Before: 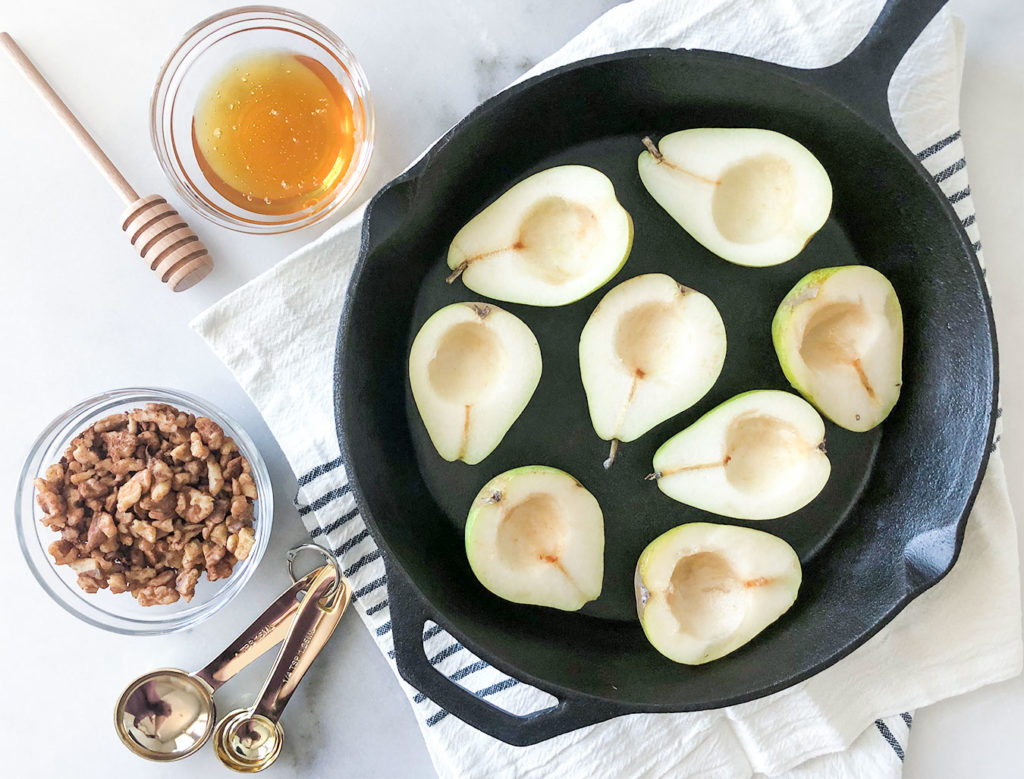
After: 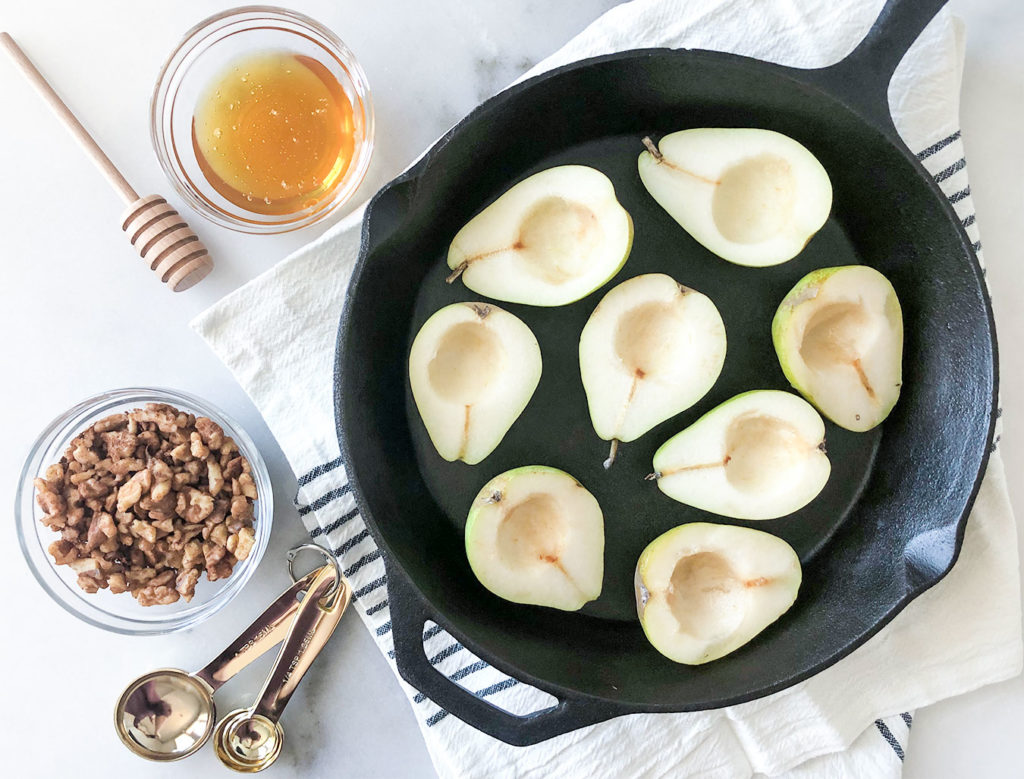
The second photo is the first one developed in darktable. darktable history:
color zones: curves: ch1 [(0, 0.469) (0.01, 0.469) (0.12, 0.446) (0.248, 0.469) (0.5, 0.5) (0.748, 0.5) (0.99, 0.469) (1, 0.469)]
contrast brightness saturation: contrast 0.07
